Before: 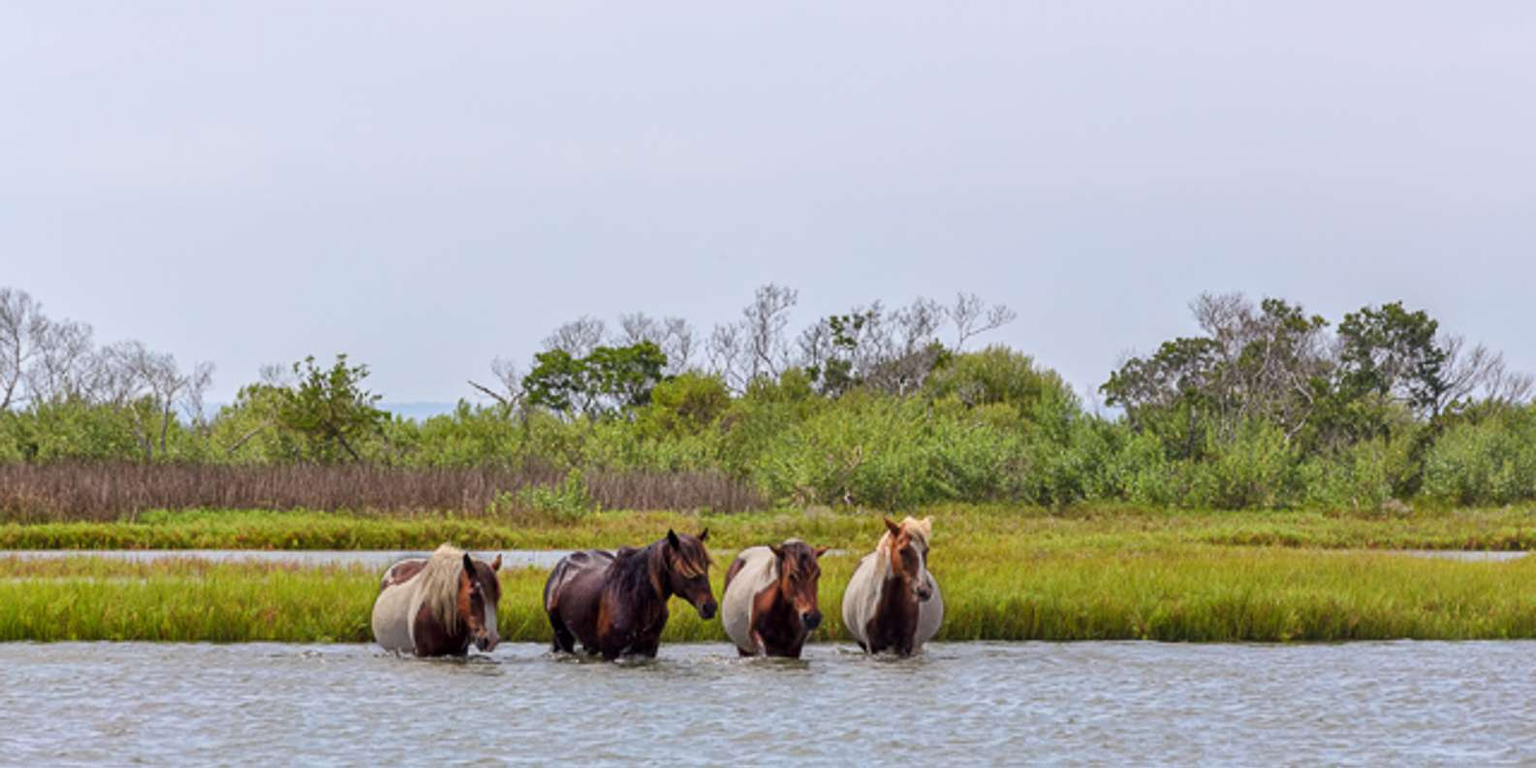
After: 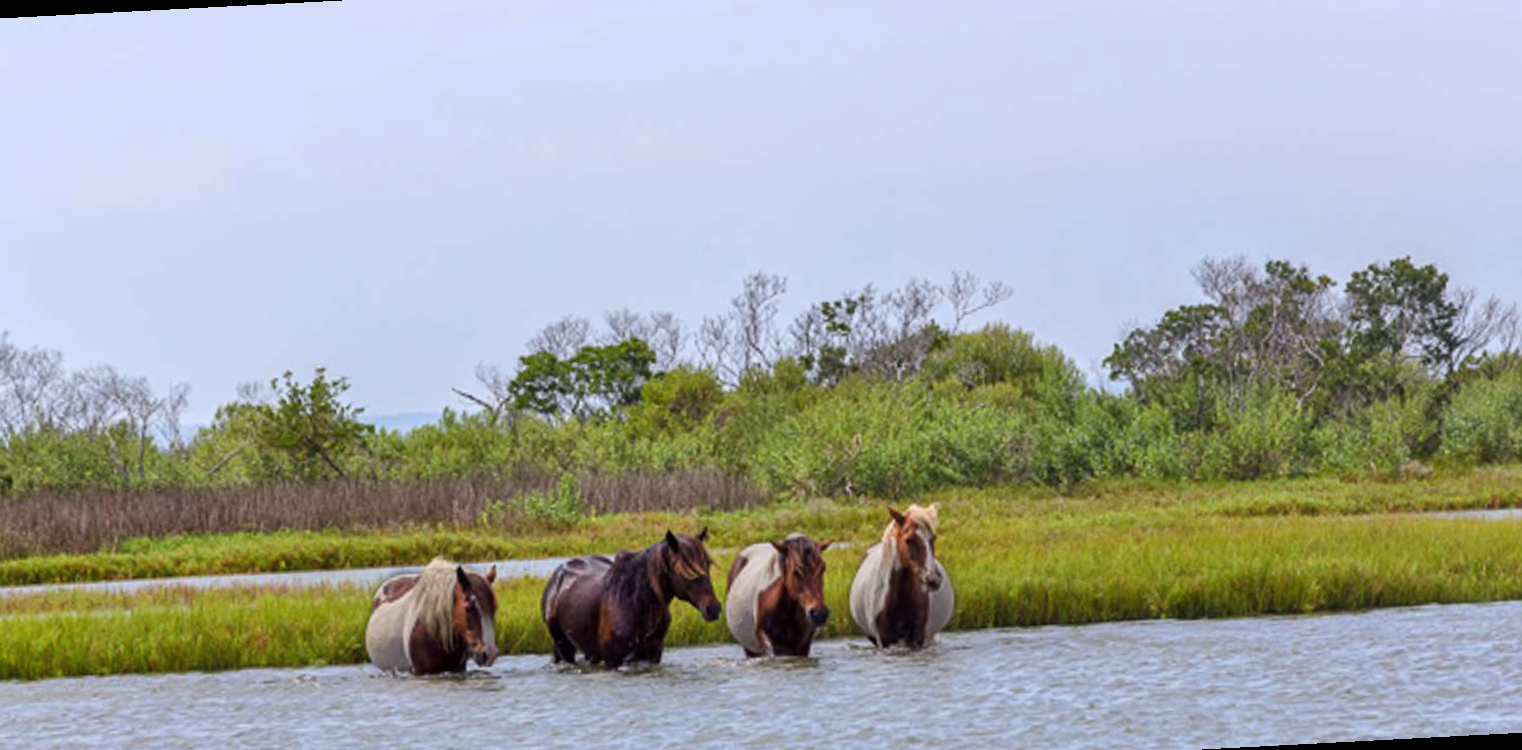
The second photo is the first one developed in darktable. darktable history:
white balance: red 0.976, blue 1.04
rotate and perspective: rotation -3°, crop left 0.031, crop right 0.968, crop top 0.07, crop bottom 0.93
